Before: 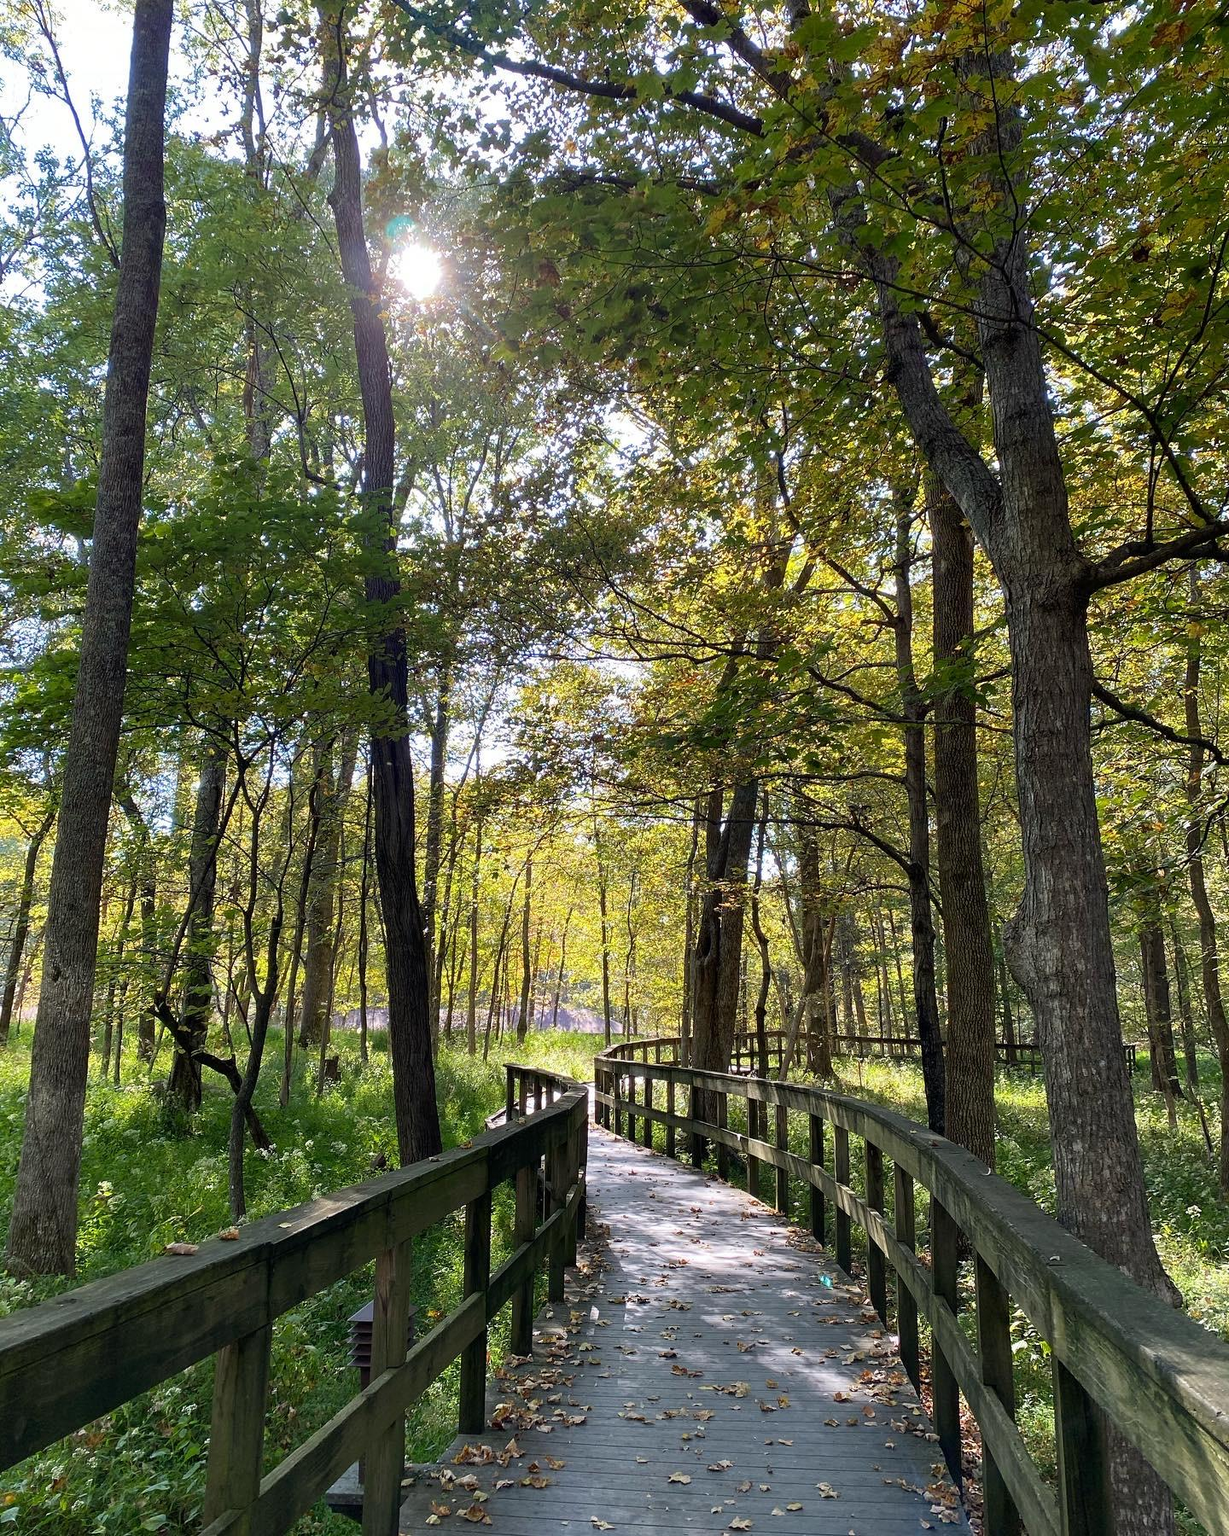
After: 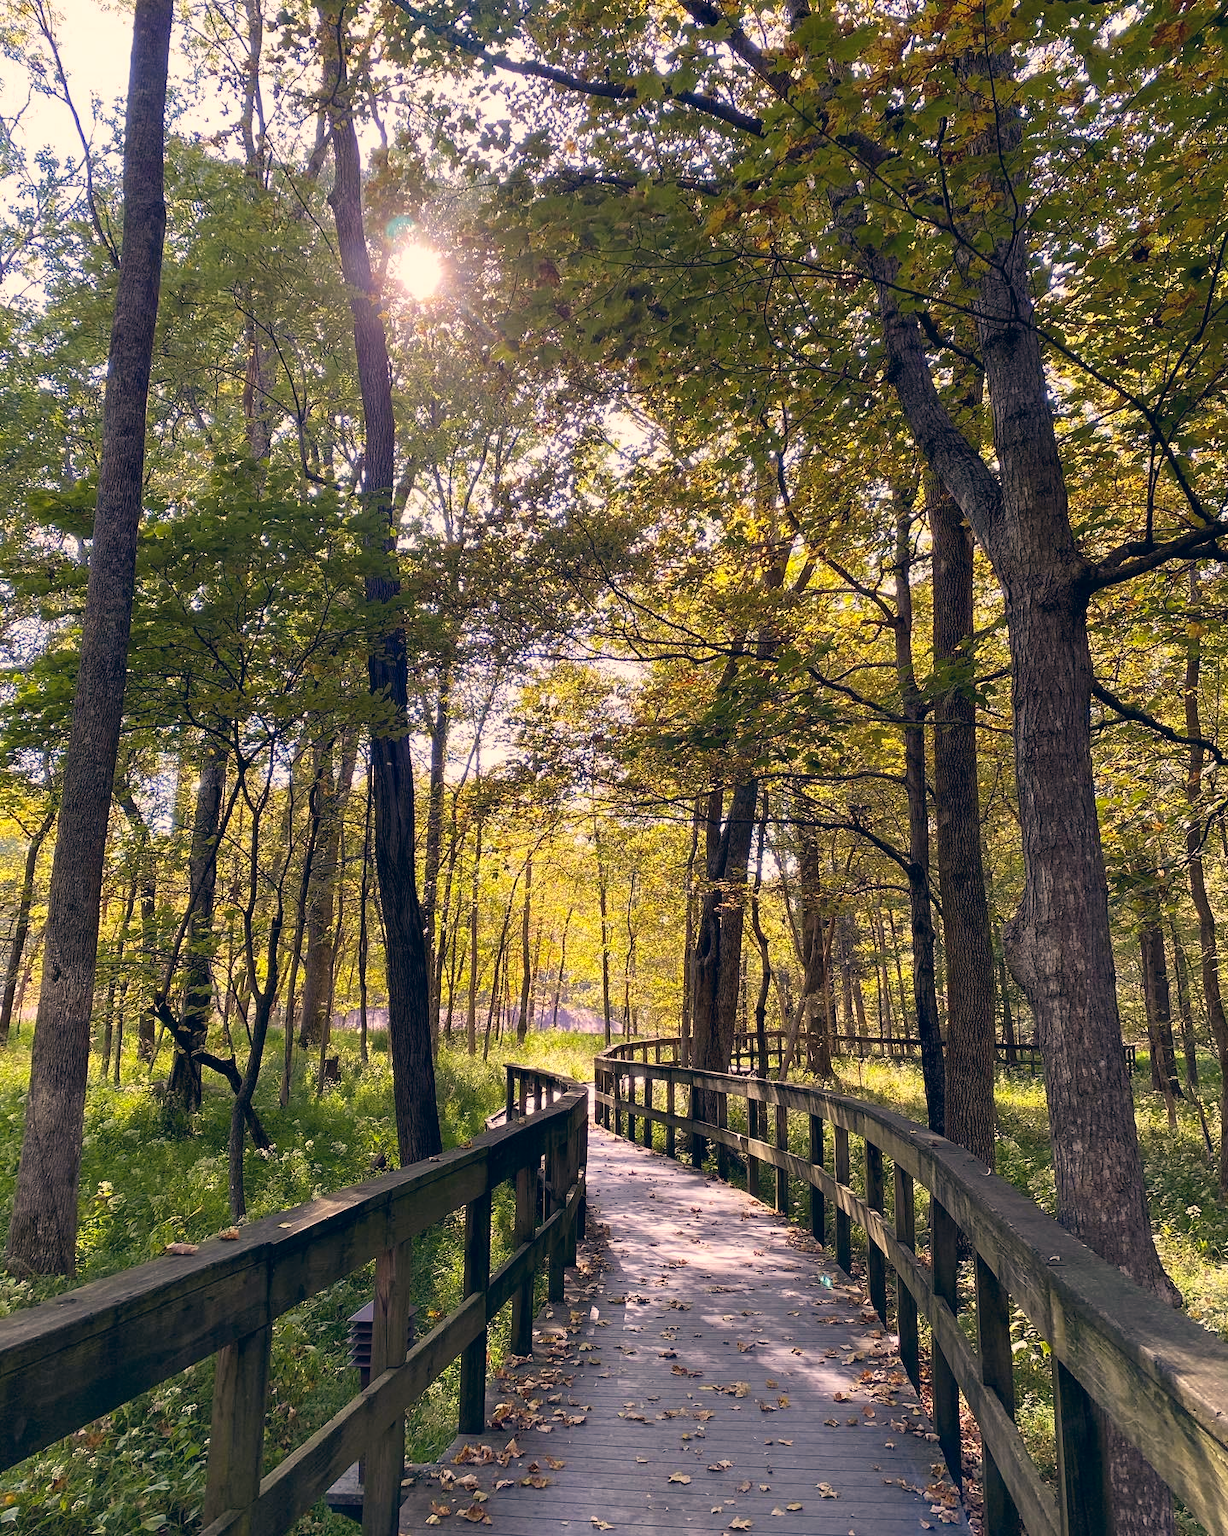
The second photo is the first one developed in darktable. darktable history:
rgb levels: mode RGB, independent channels, levels [[0, 0.474, 1], [0, 0.5, 1], [0, 0.5, 1]]
color correction: highlights a* 10.32, highlights b* 14.66, shadows a* -9.59, shadows b* -15.02
